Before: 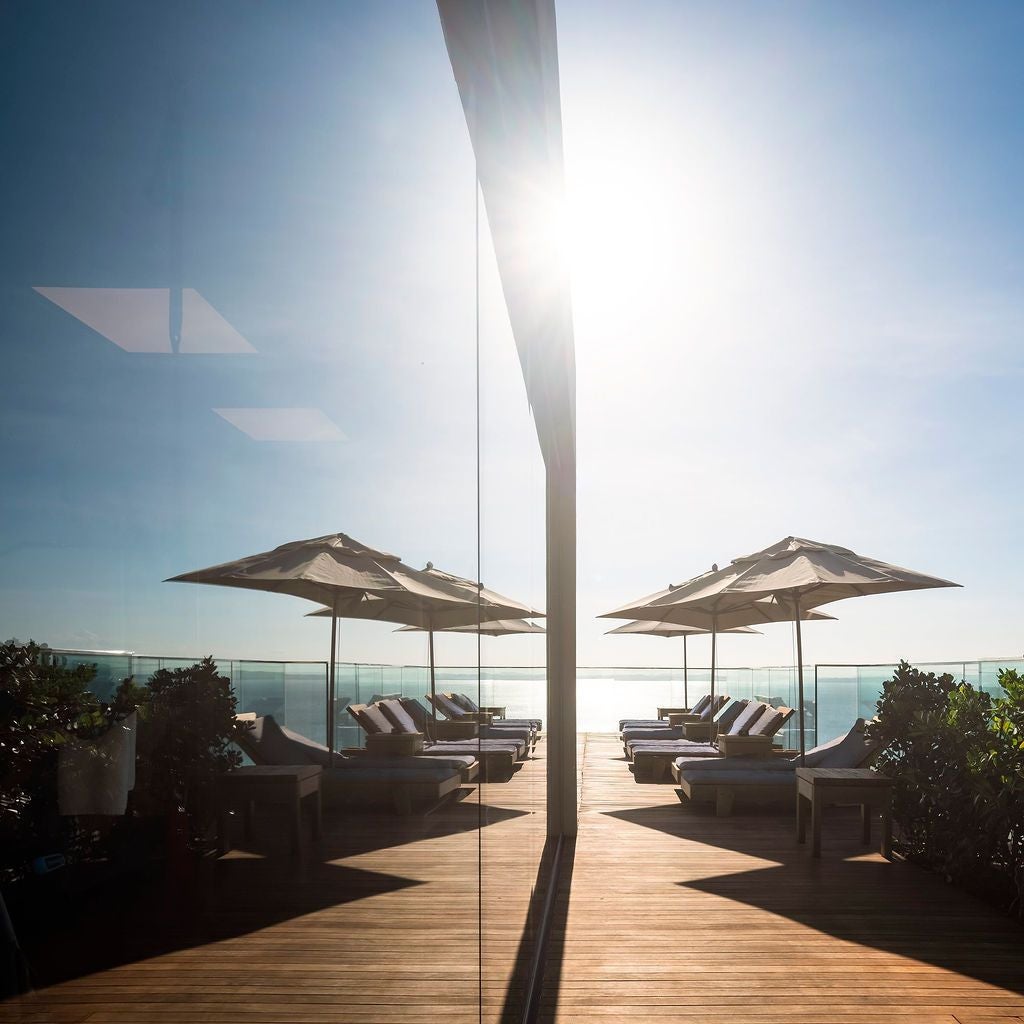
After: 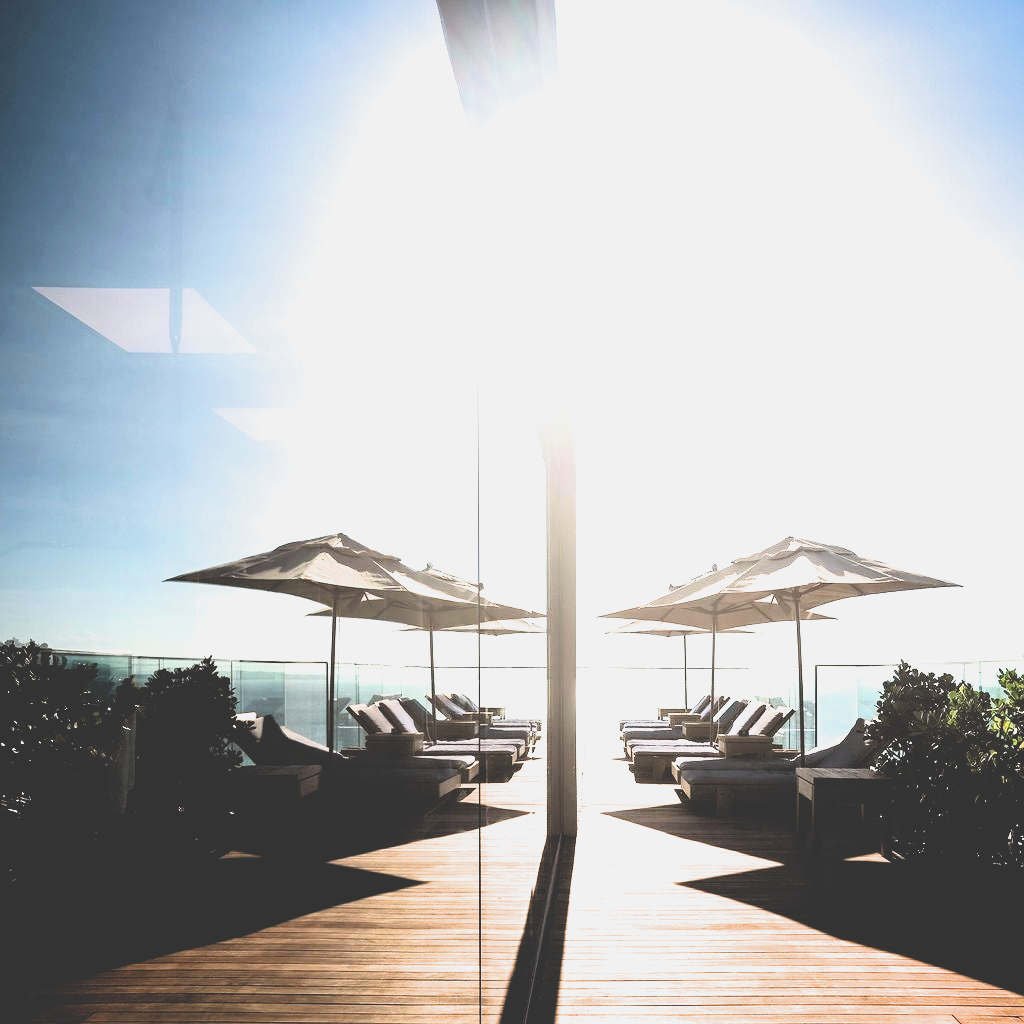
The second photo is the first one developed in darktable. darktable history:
exposure: exposure 1 EV, compensate highlight preservation false
filmic rgb: black relative exposure -3.78 EV, white relative exposure 2.41 EV, dynamic range scaling -49.84%, hardness 3.44, latitude 29.32%, contrast 1.788
tone curve: curves: ch0 [(0, 0.211) (0.15, 0.25) (1, 0.953)], preserve colors none
